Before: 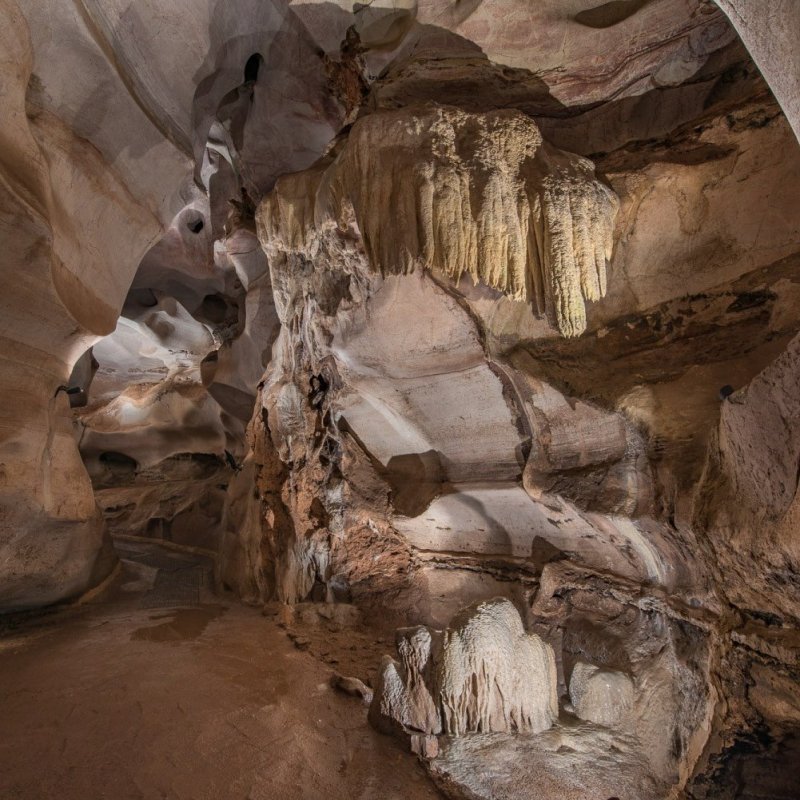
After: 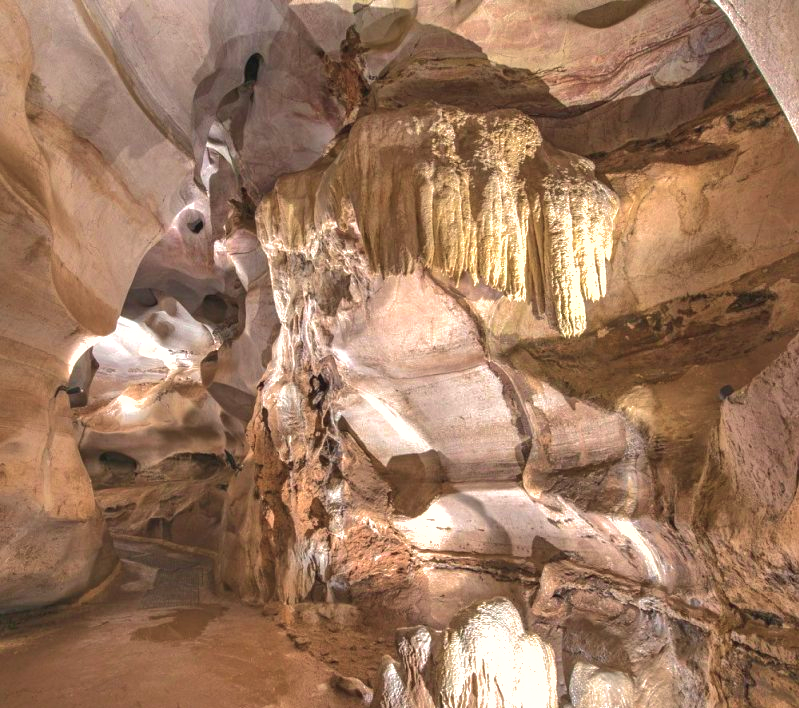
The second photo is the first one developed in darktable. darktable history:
crop and rotate: top 0%, bottom 11.48%
shadows and highlights: highlights -59.9
velvia: on, module defaults
exposure: black level correction -0.002, exposure 1.329 EV, compensate highlight preservation false
